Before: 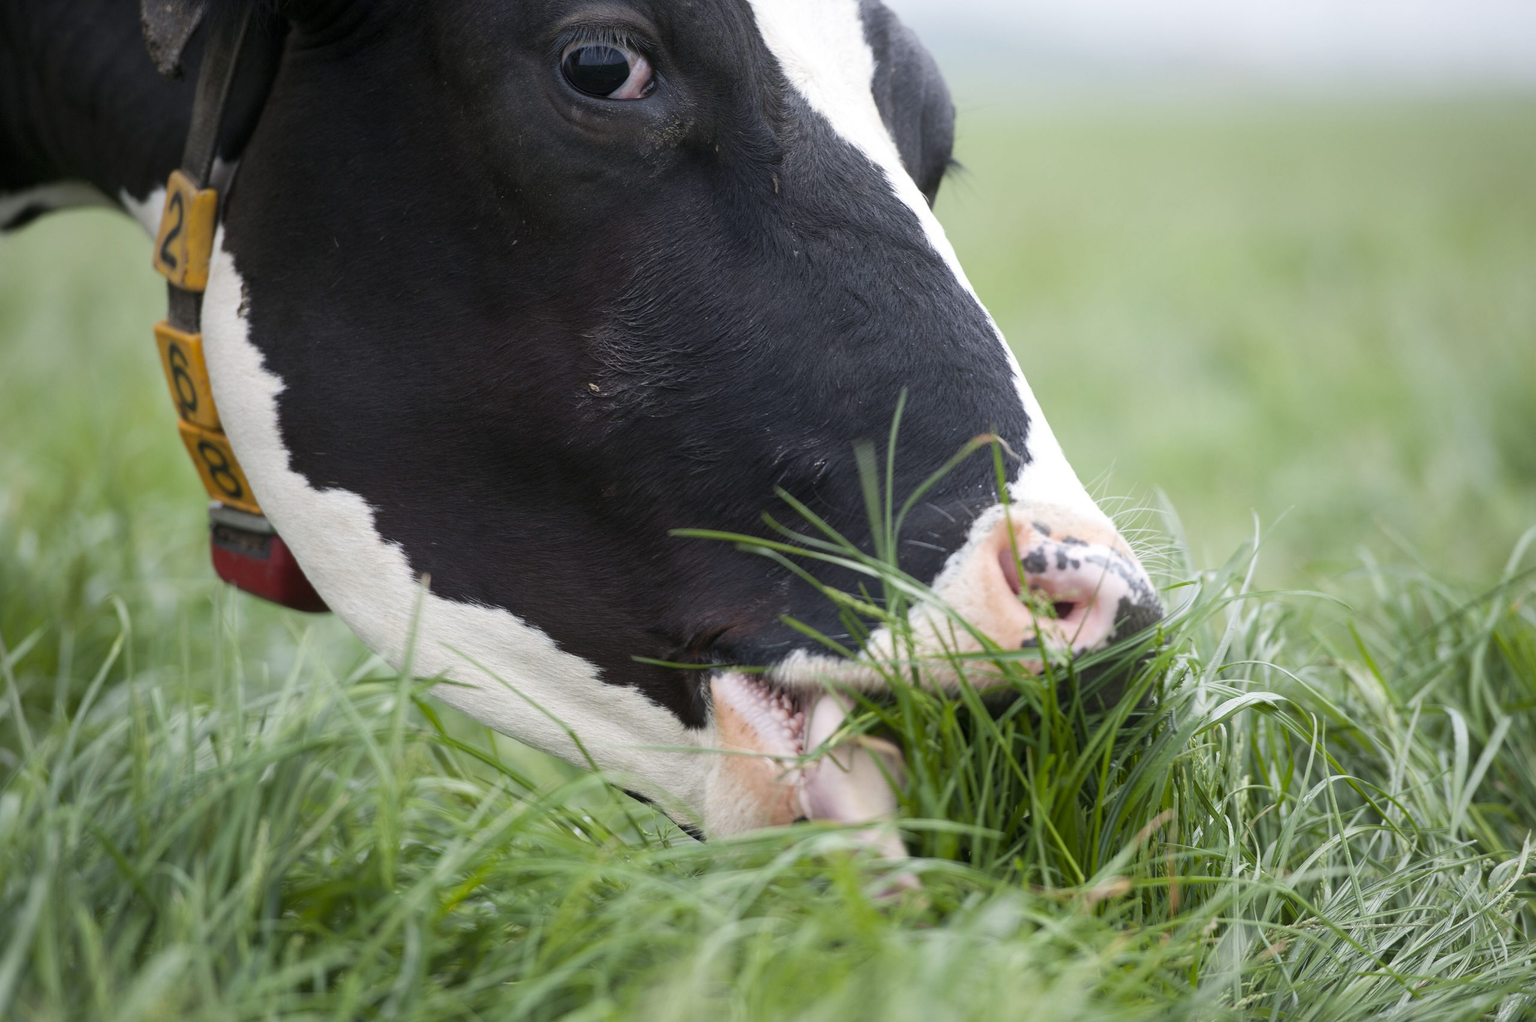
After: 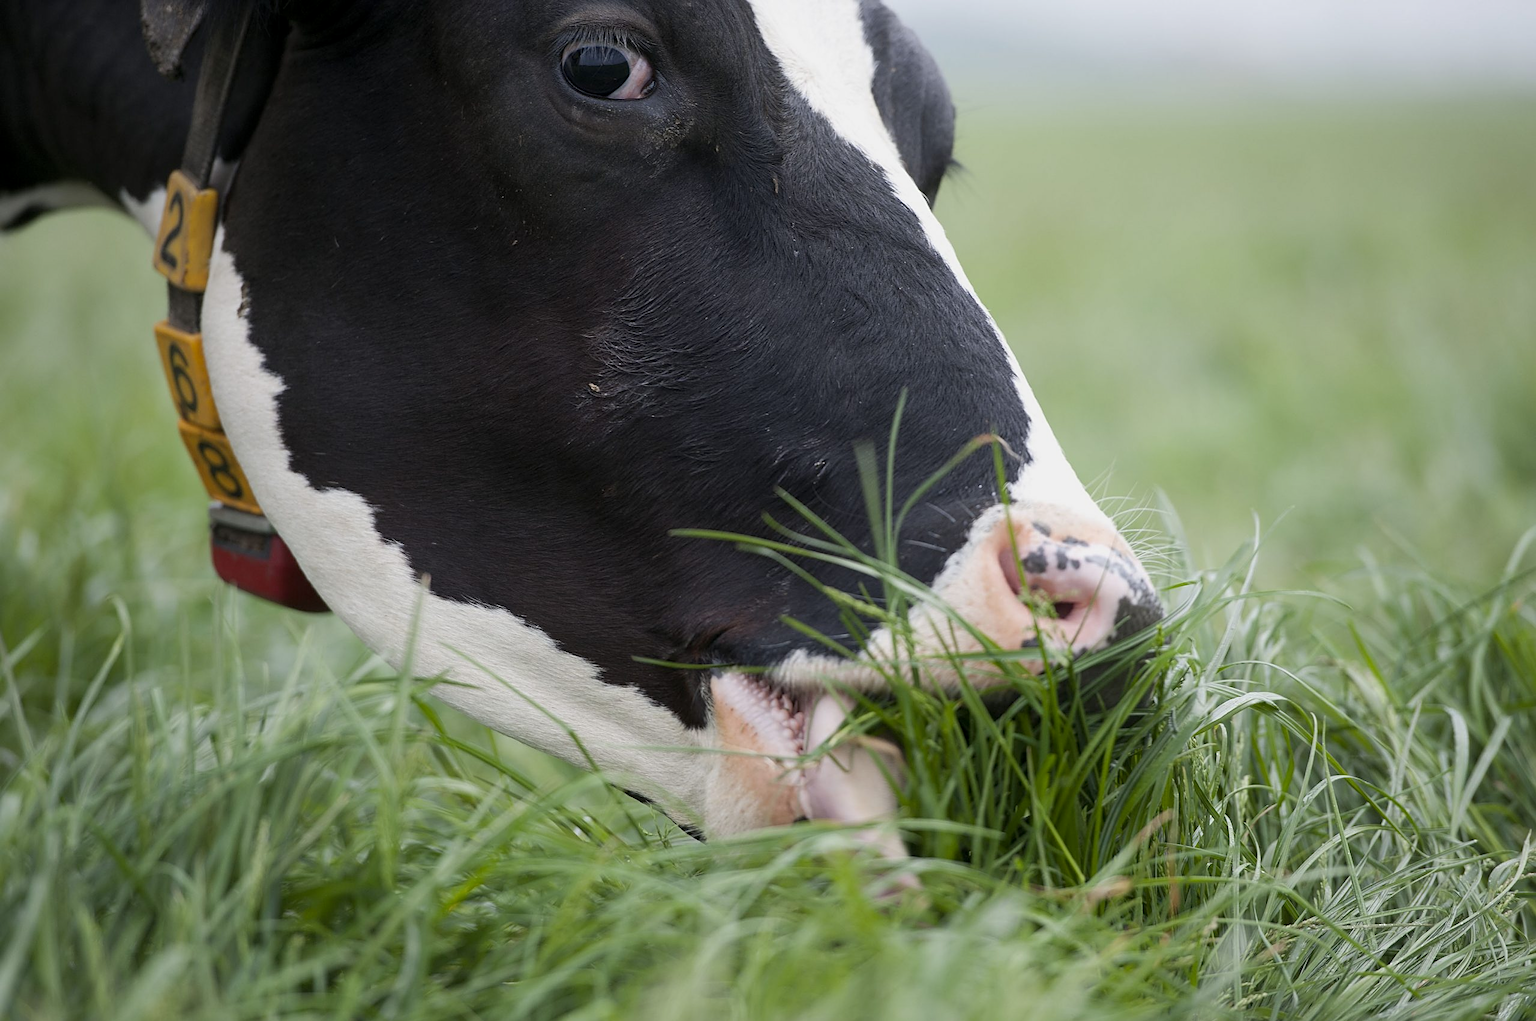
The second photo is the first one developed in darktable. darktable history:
sharpen: amount 0.478
exposure: black level correction 0.001, exposure -0.2 EV, compensate highlight preservation false
